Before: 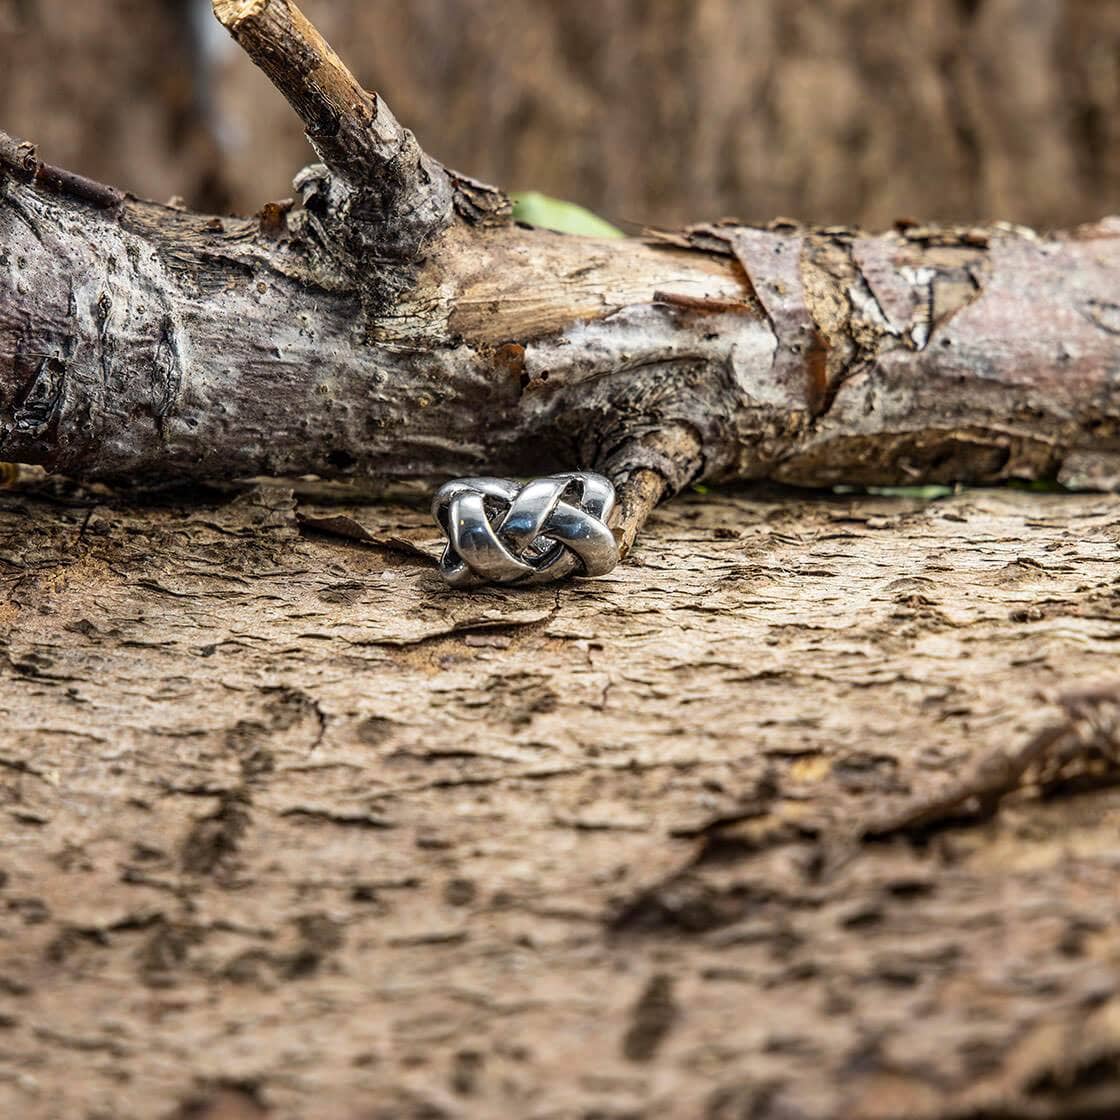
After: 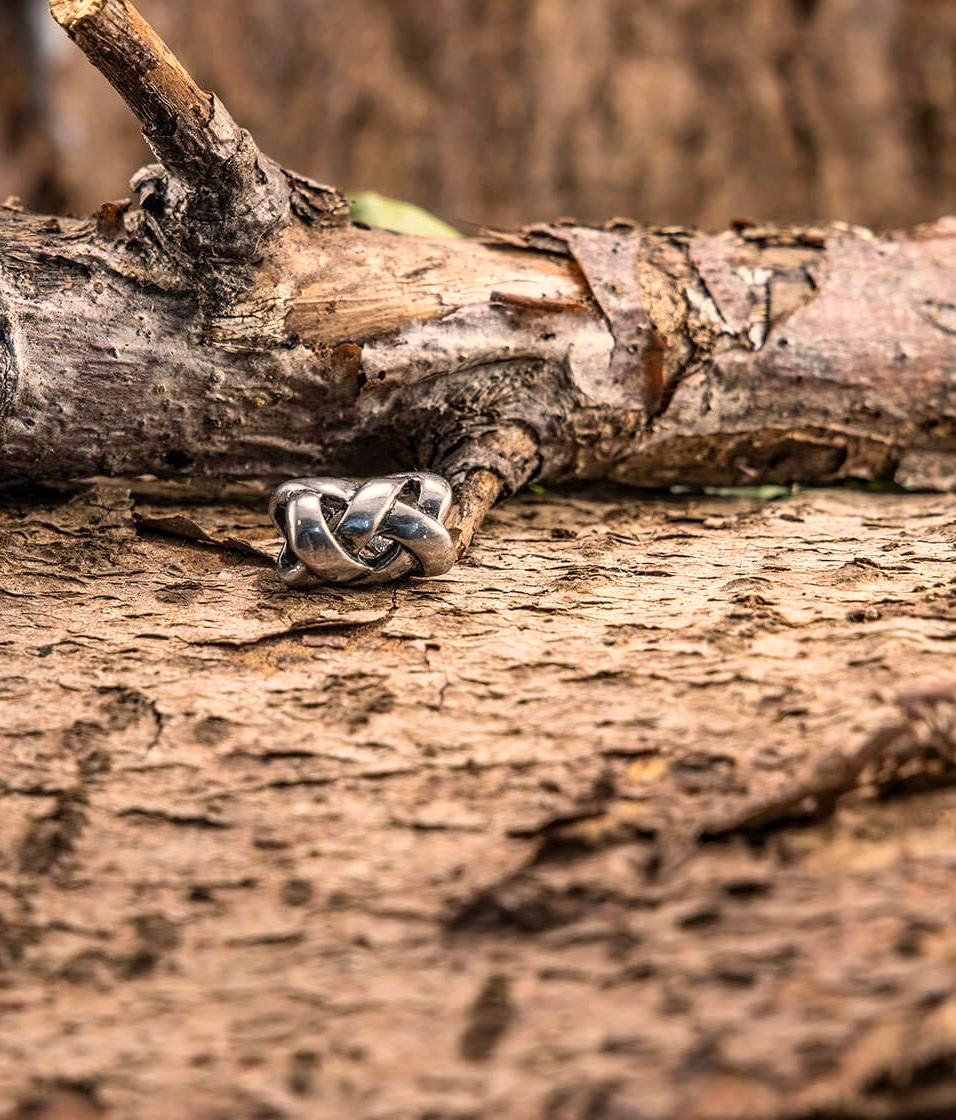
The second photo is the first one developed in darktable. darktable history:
white balance: red 1.127, blue 0.943
crop and rotate: left 14.584%
